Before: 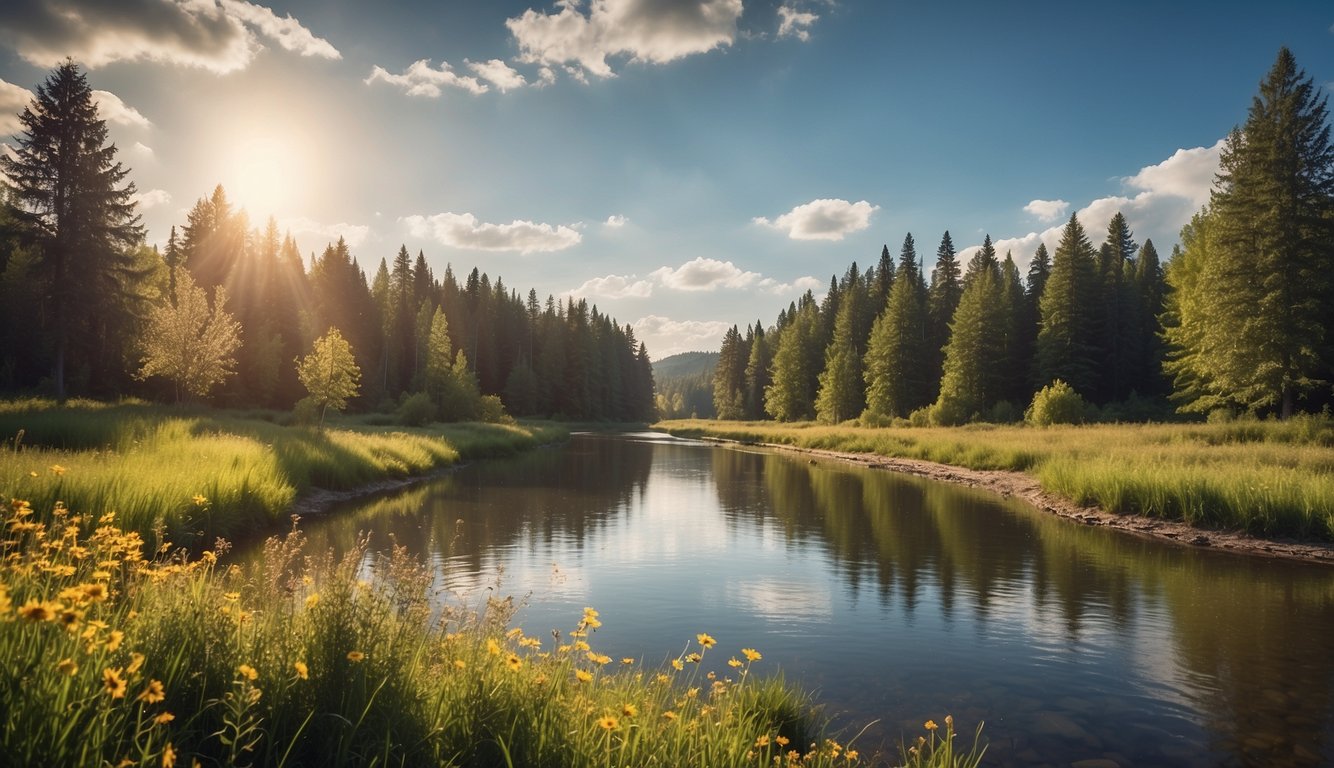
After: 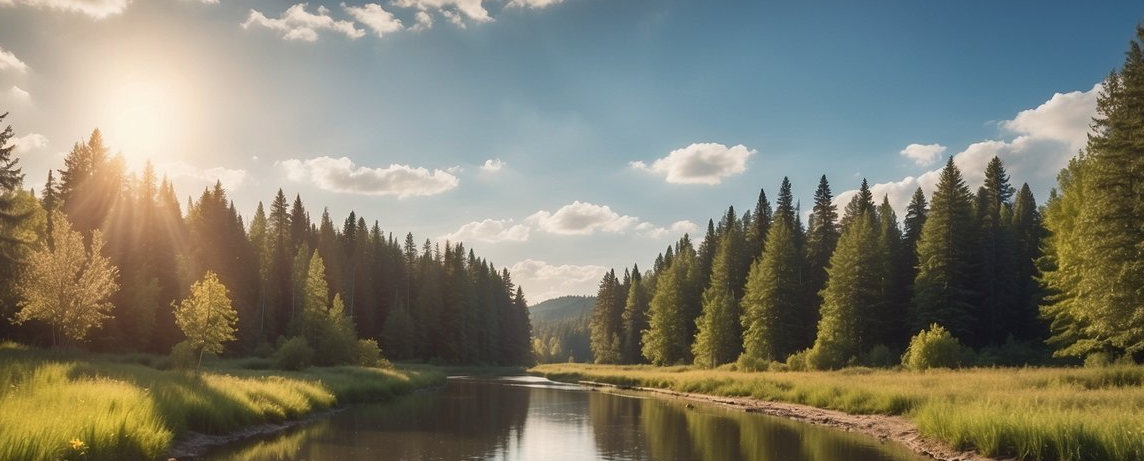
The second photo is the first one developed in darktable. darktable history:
crop and rotate: left 9.245%, top 7.294%, right 4.969%, bottom 32.661%
